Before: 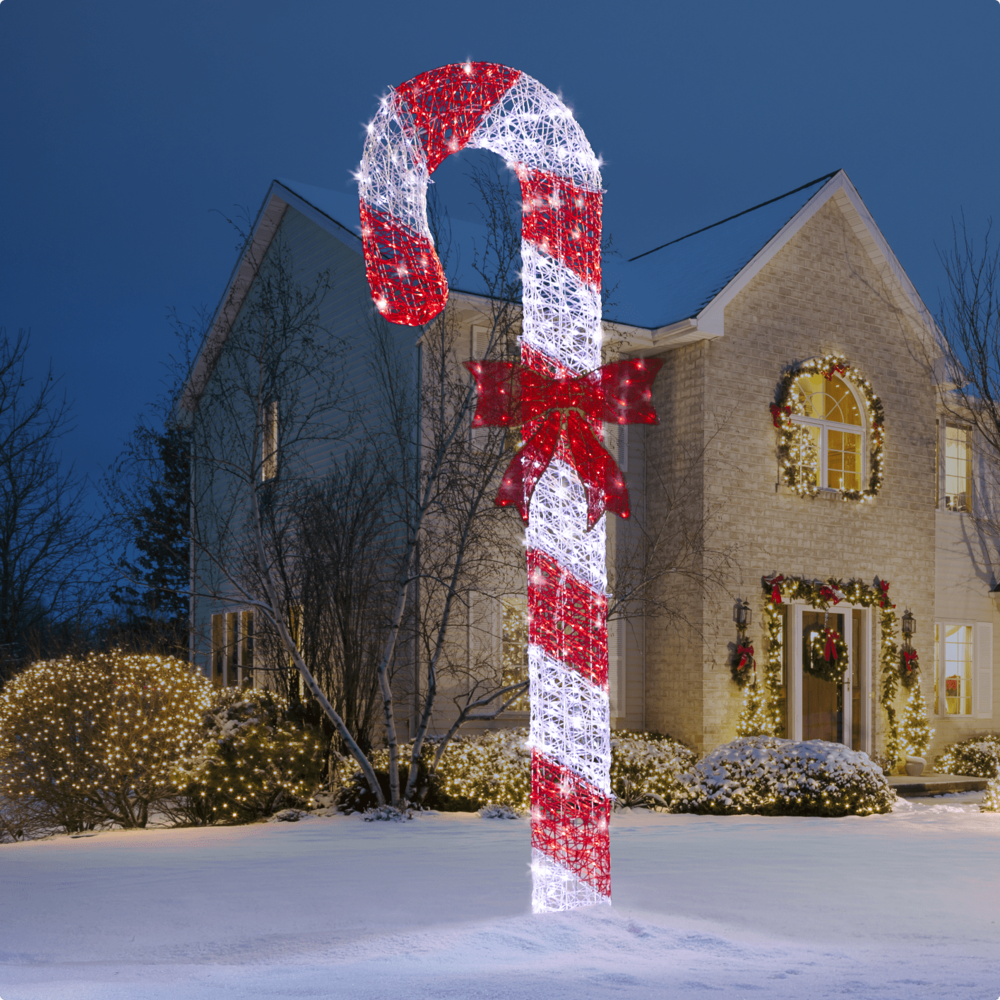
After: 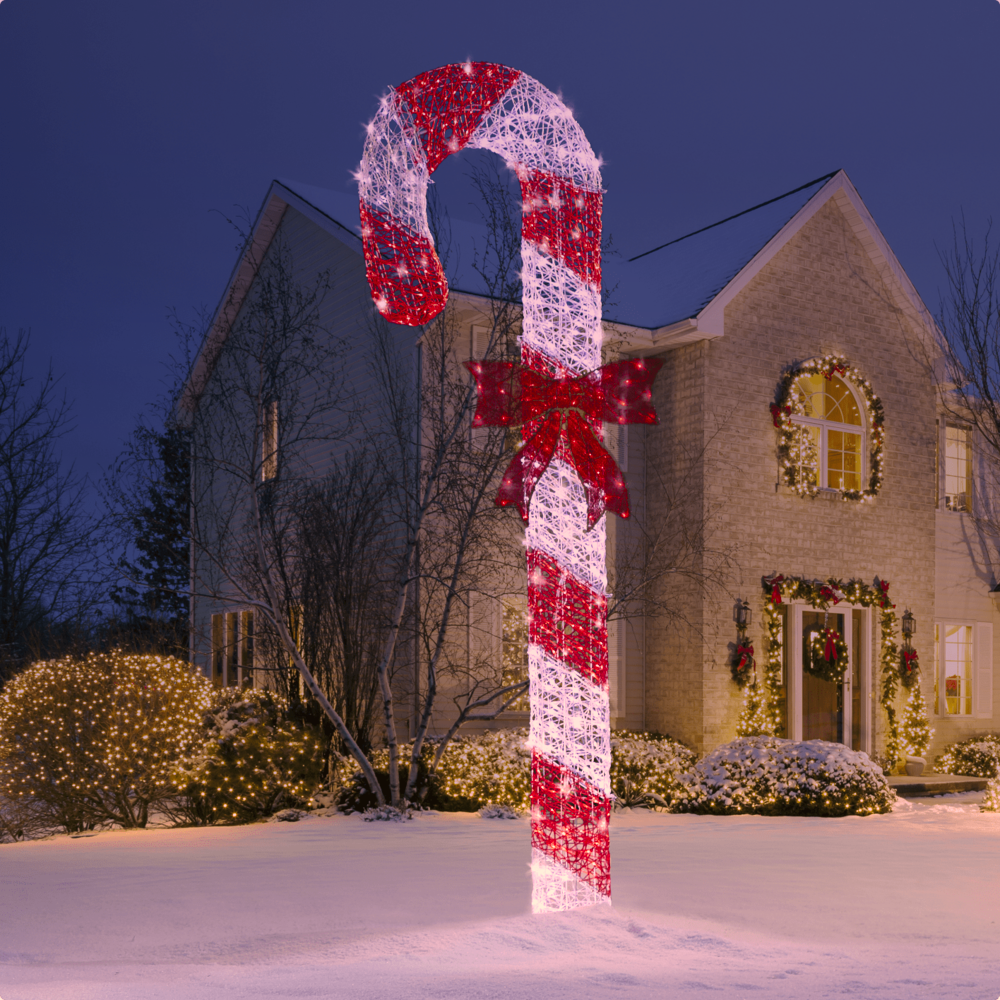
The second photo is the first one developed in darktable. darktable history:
graduated density: hue 238.83°, saturation 50%
color correction: highlights a* 21.16, highlights b* 19.61
